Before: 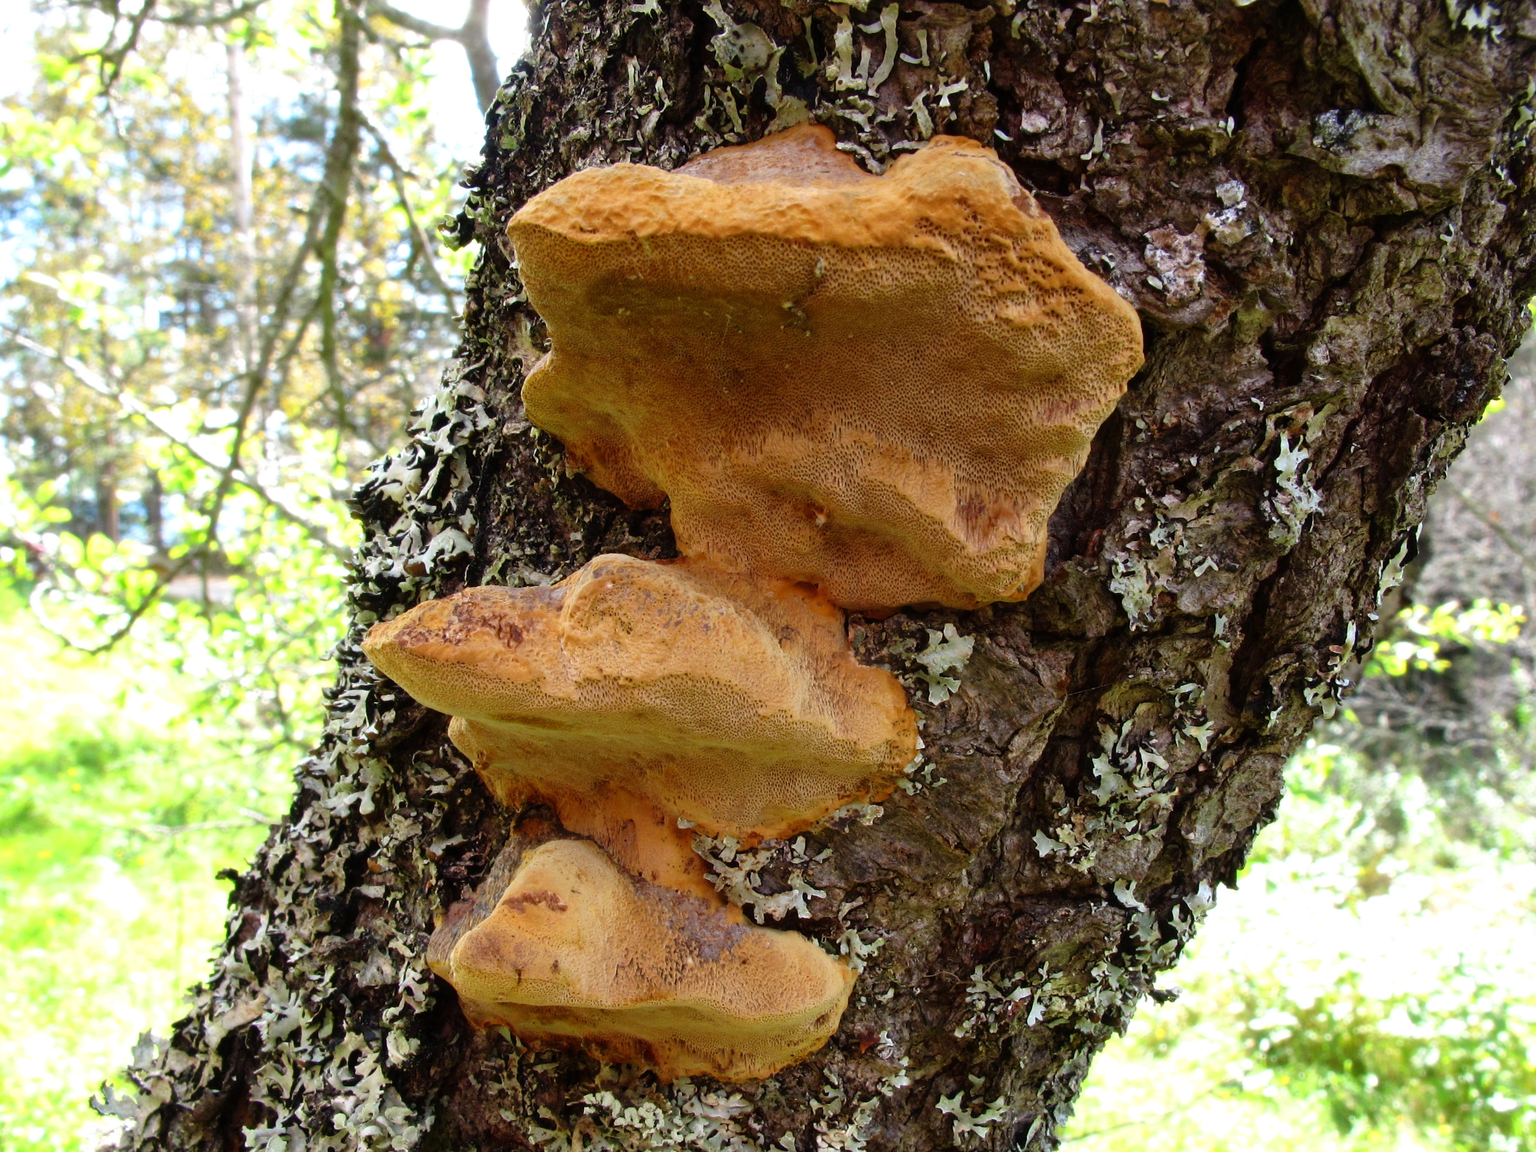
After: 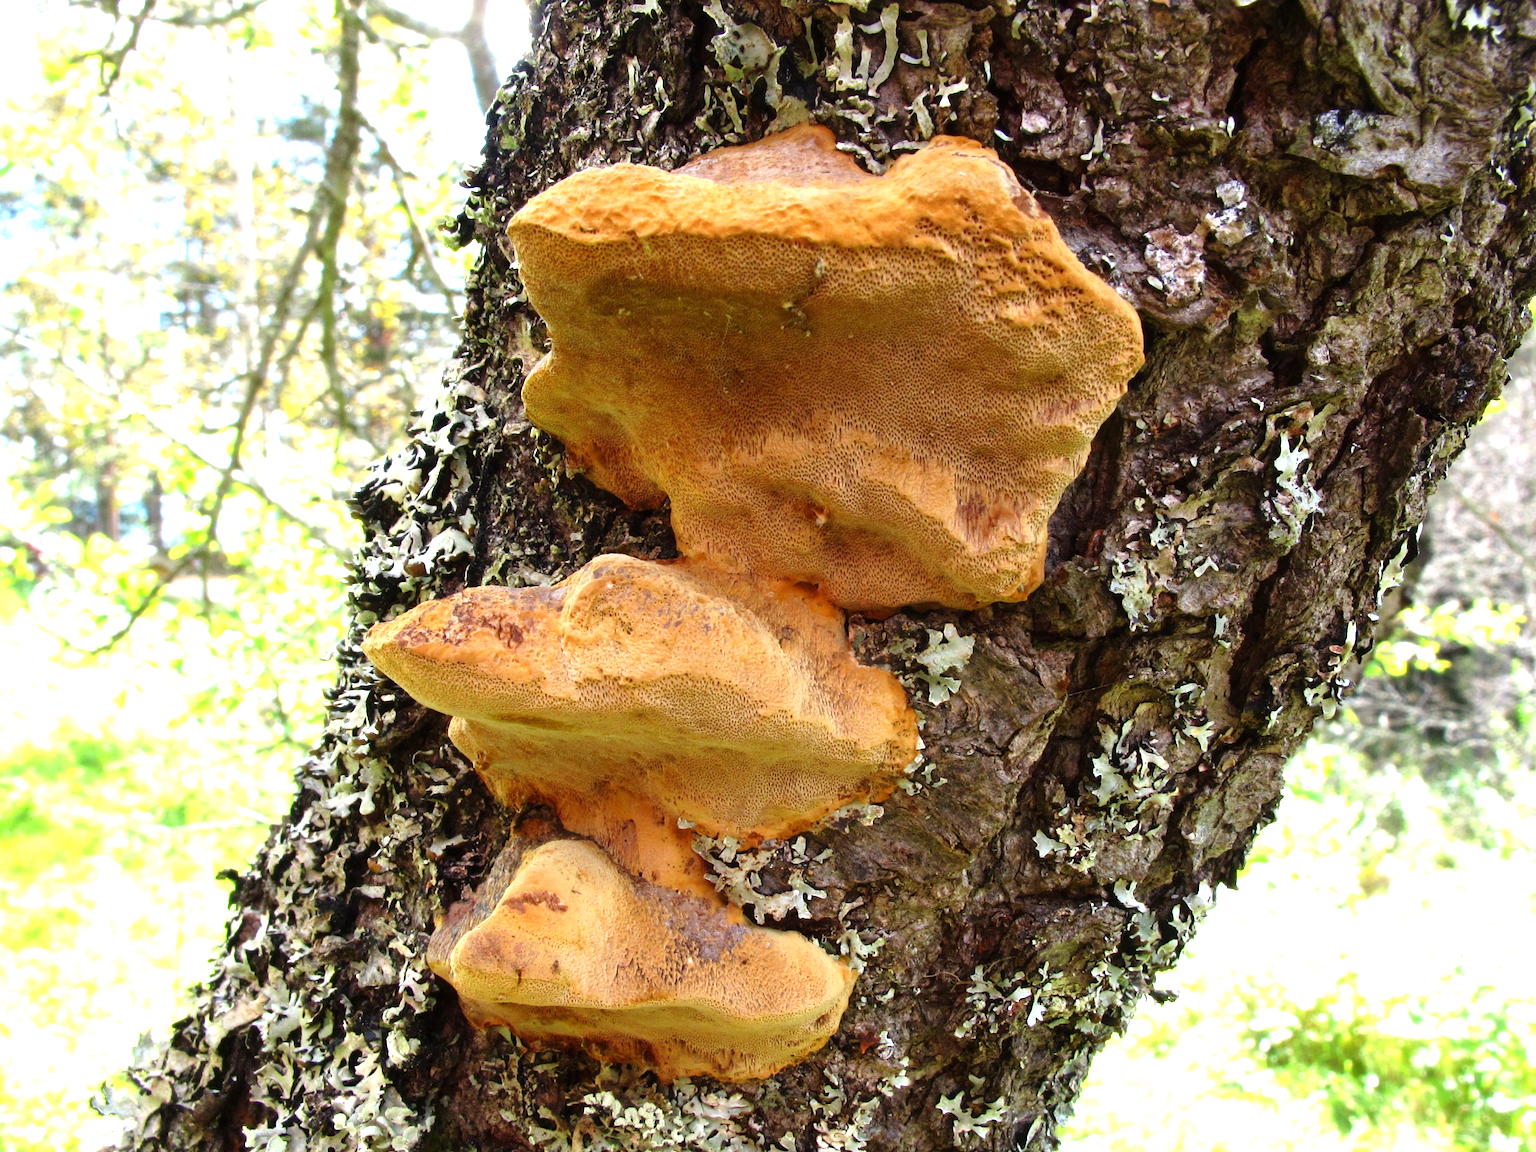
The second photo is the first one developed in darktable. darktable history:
exposure: exposure 0.777 EV, compensate exposure bias true, compensate highlight preservation false
